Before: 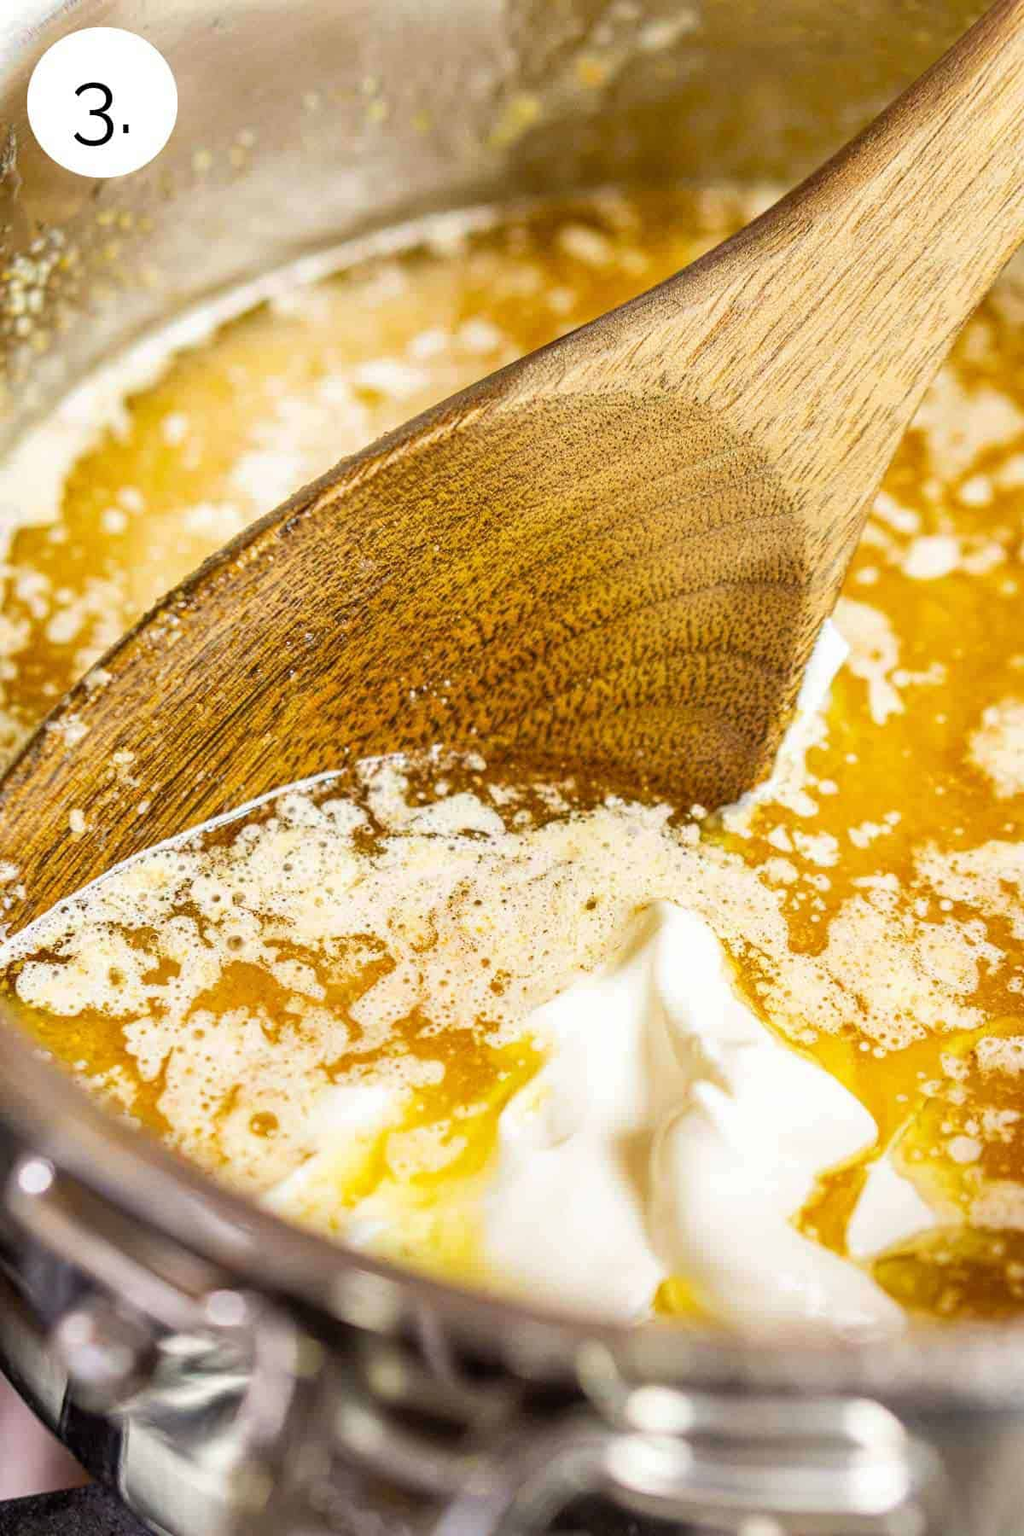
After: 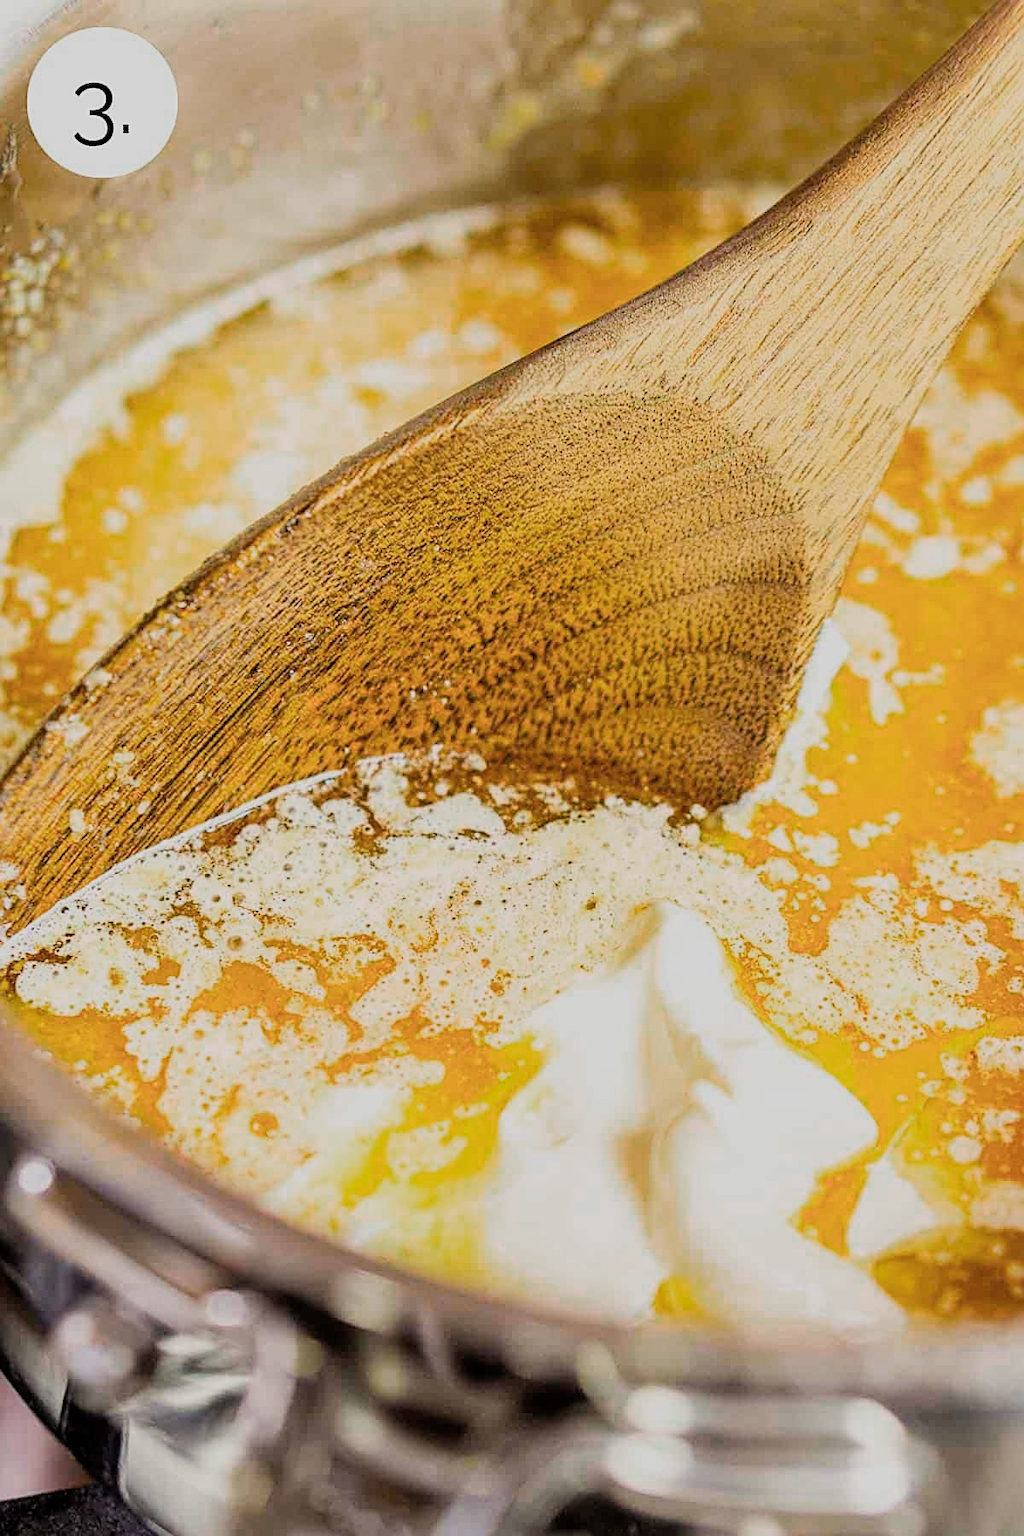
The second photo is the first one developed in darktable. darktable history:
color zones: curves: ch0 [(0, 0.465) (0.092, 0.596) (0.289, 0.464) (0.429, 0.453) (0.571, 0.464) (0.714, 0.455) (0.857, 0.462) (1, 0.465)]
filmic rgb: black relative exposure -7.65 EV, white relative exposure 4.56 EV, hardness 3.61
sharpen: on, module defaults
